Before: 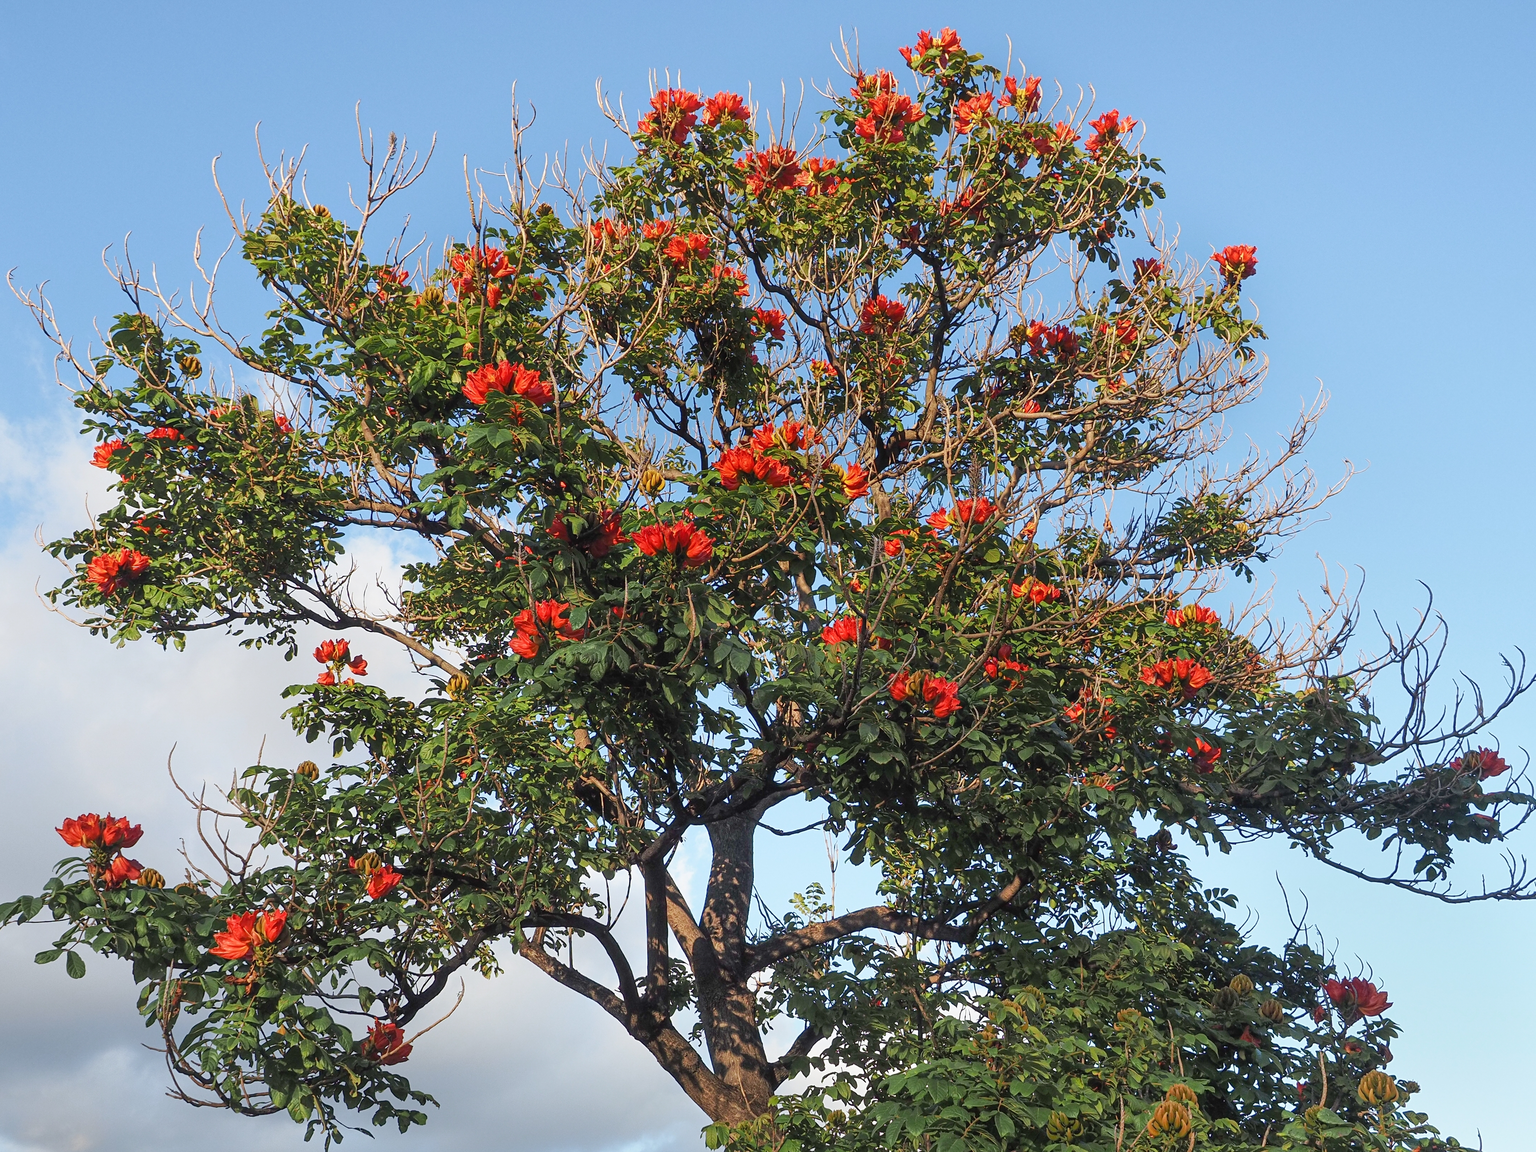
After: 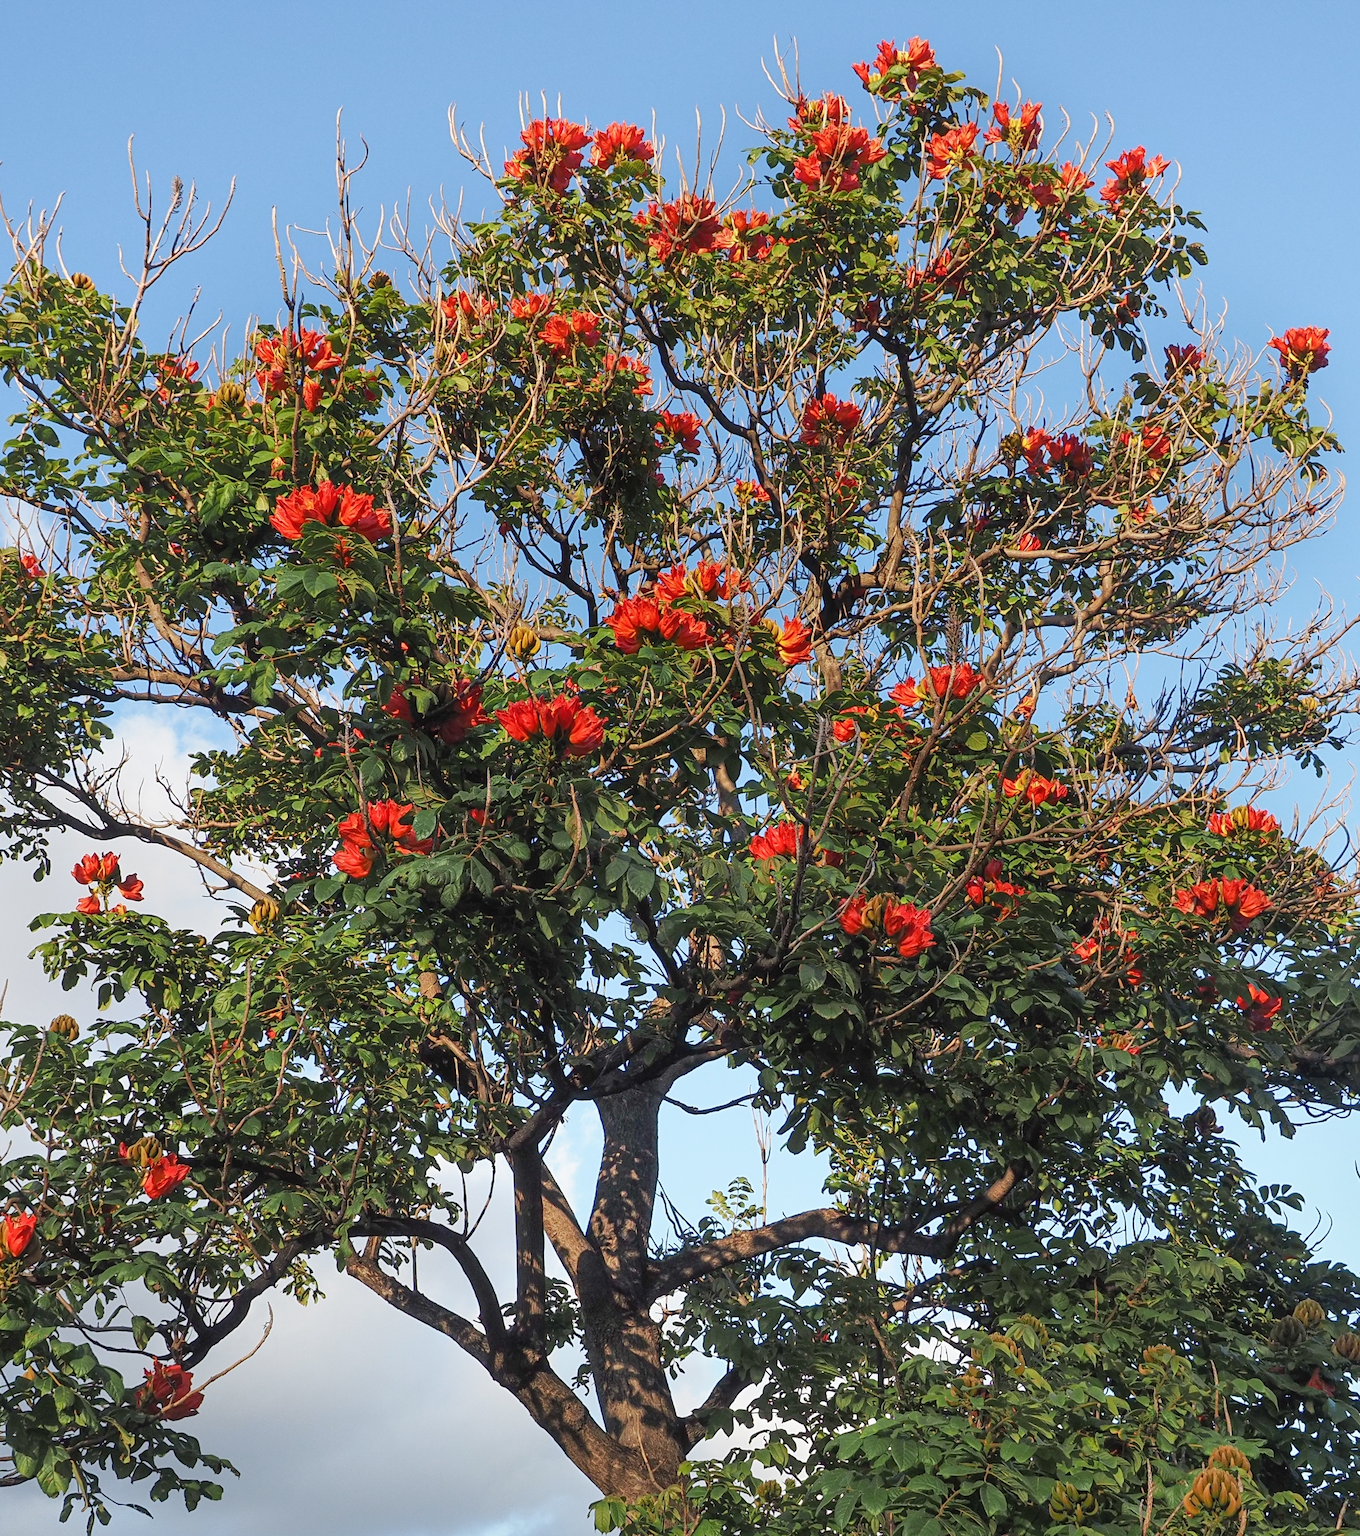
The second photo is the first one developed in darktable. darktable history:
crop: left 16.94%, right 16.605%
